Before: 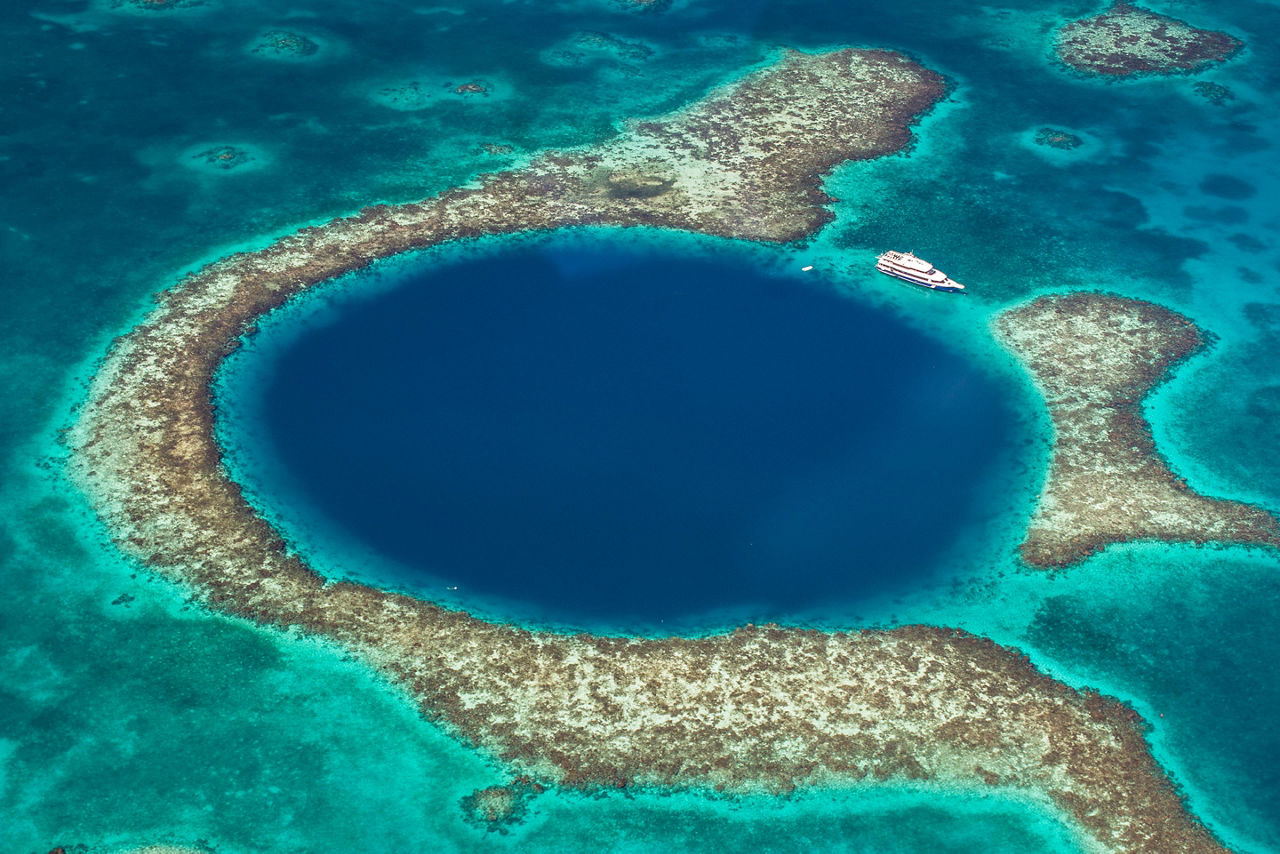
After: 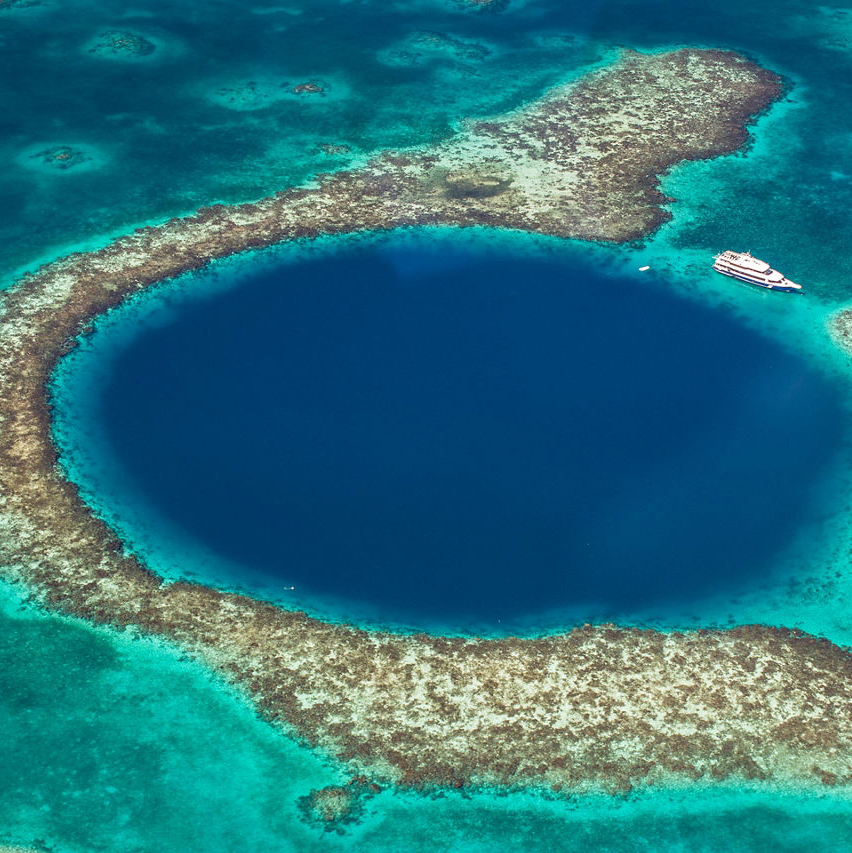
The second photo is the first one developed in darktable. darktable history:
crop and rotate: left 12.741%, right 20.636%
